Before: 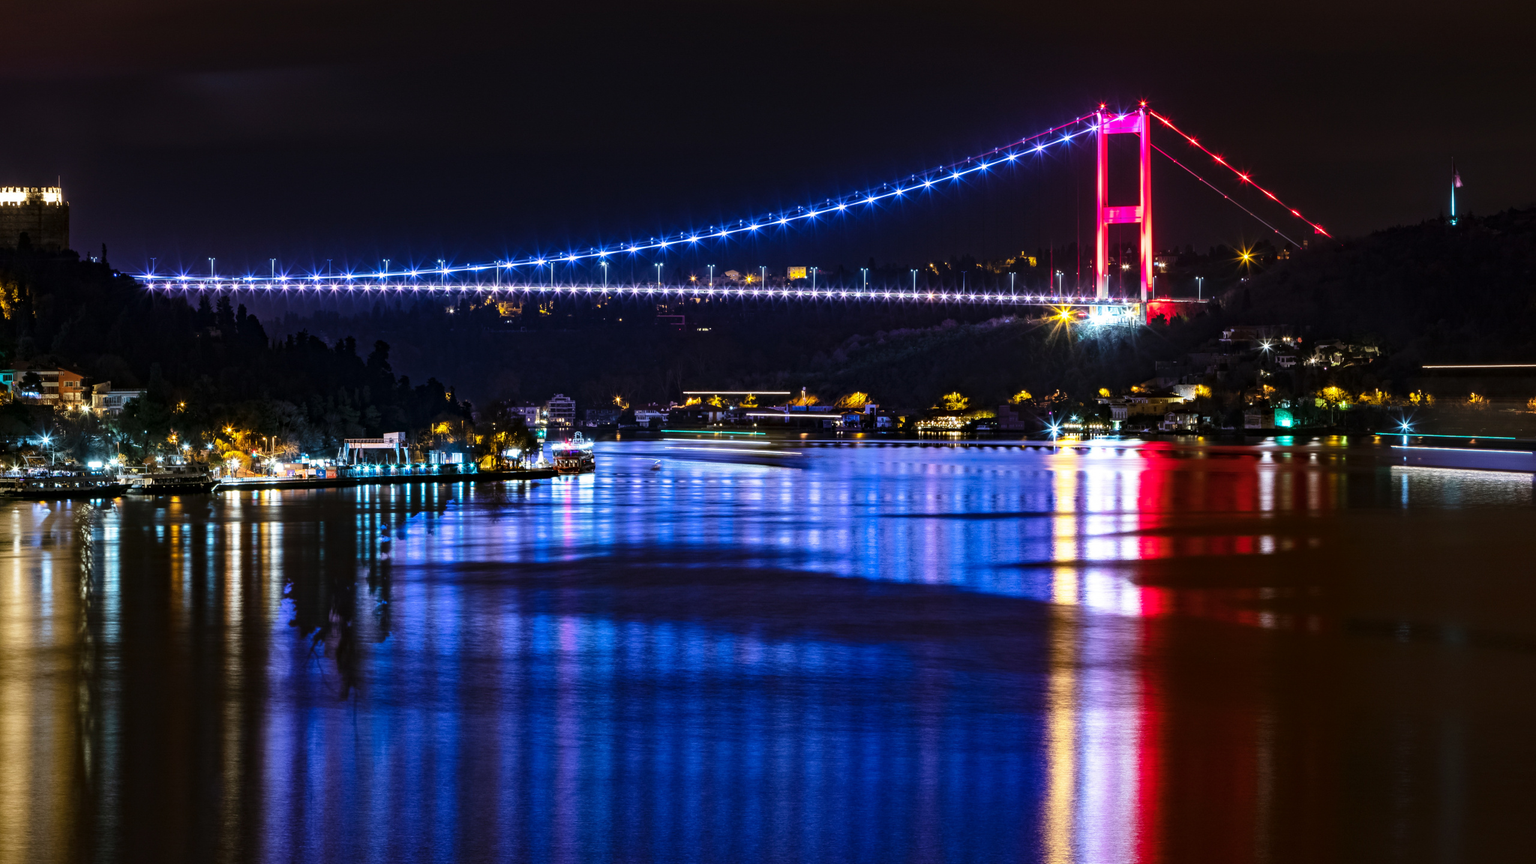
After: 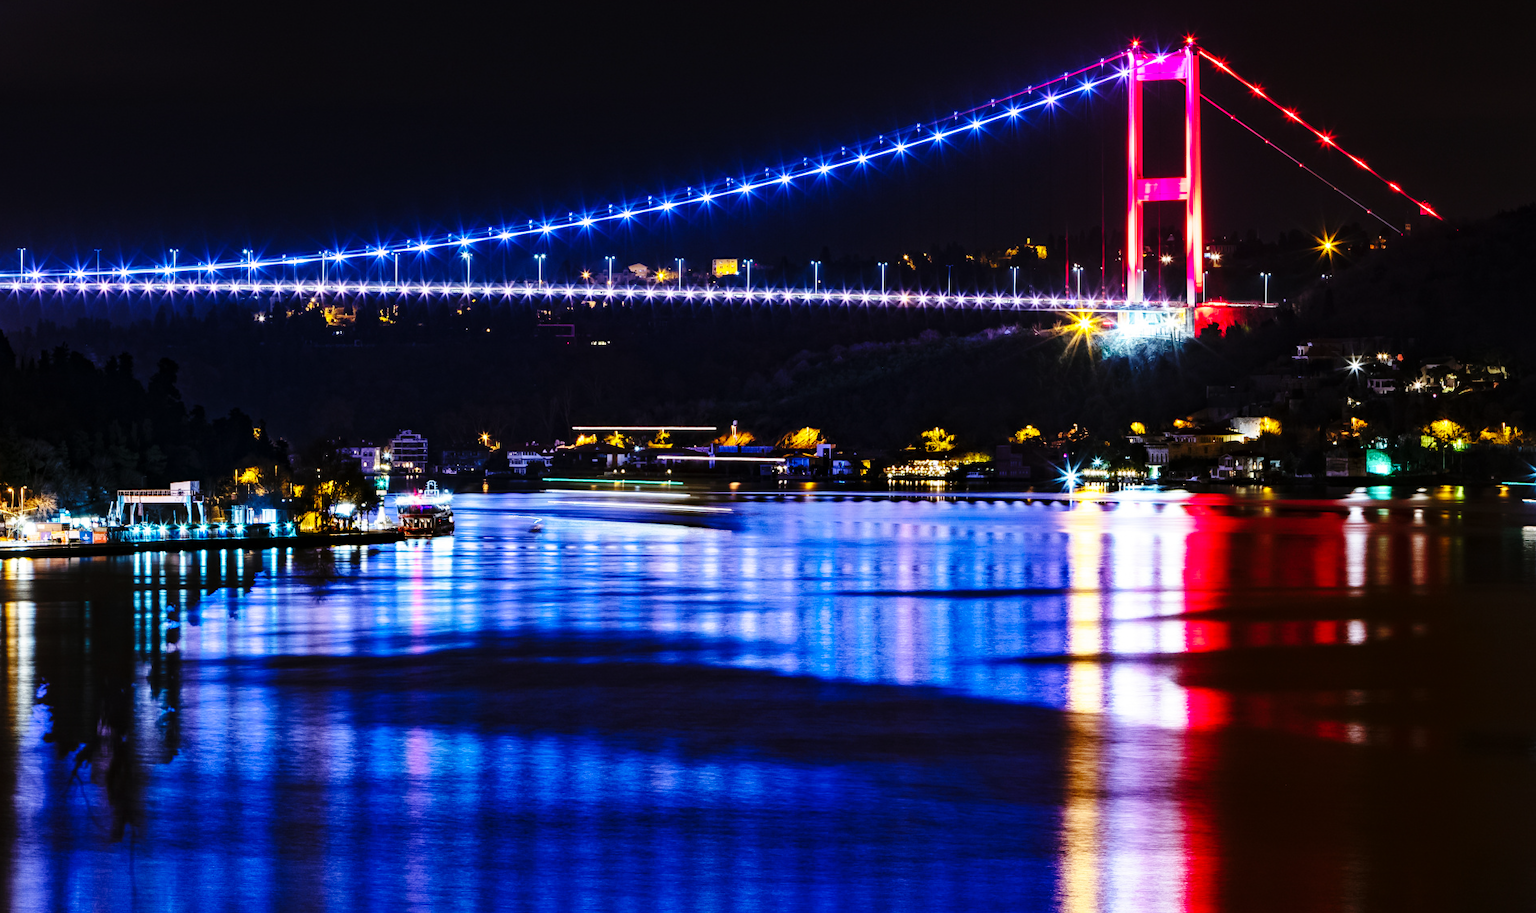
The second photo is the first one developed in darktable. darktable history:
base curve: curves: ch0 [(0, 0) (0.036, 0.025) (0.121, 0.166) (0.206, 0.329) (0.605, 0.79) (1, 1)], preserve colors none
crop: left 16.745%, top 8.595%, right 8.729%, bottom 12.646%
